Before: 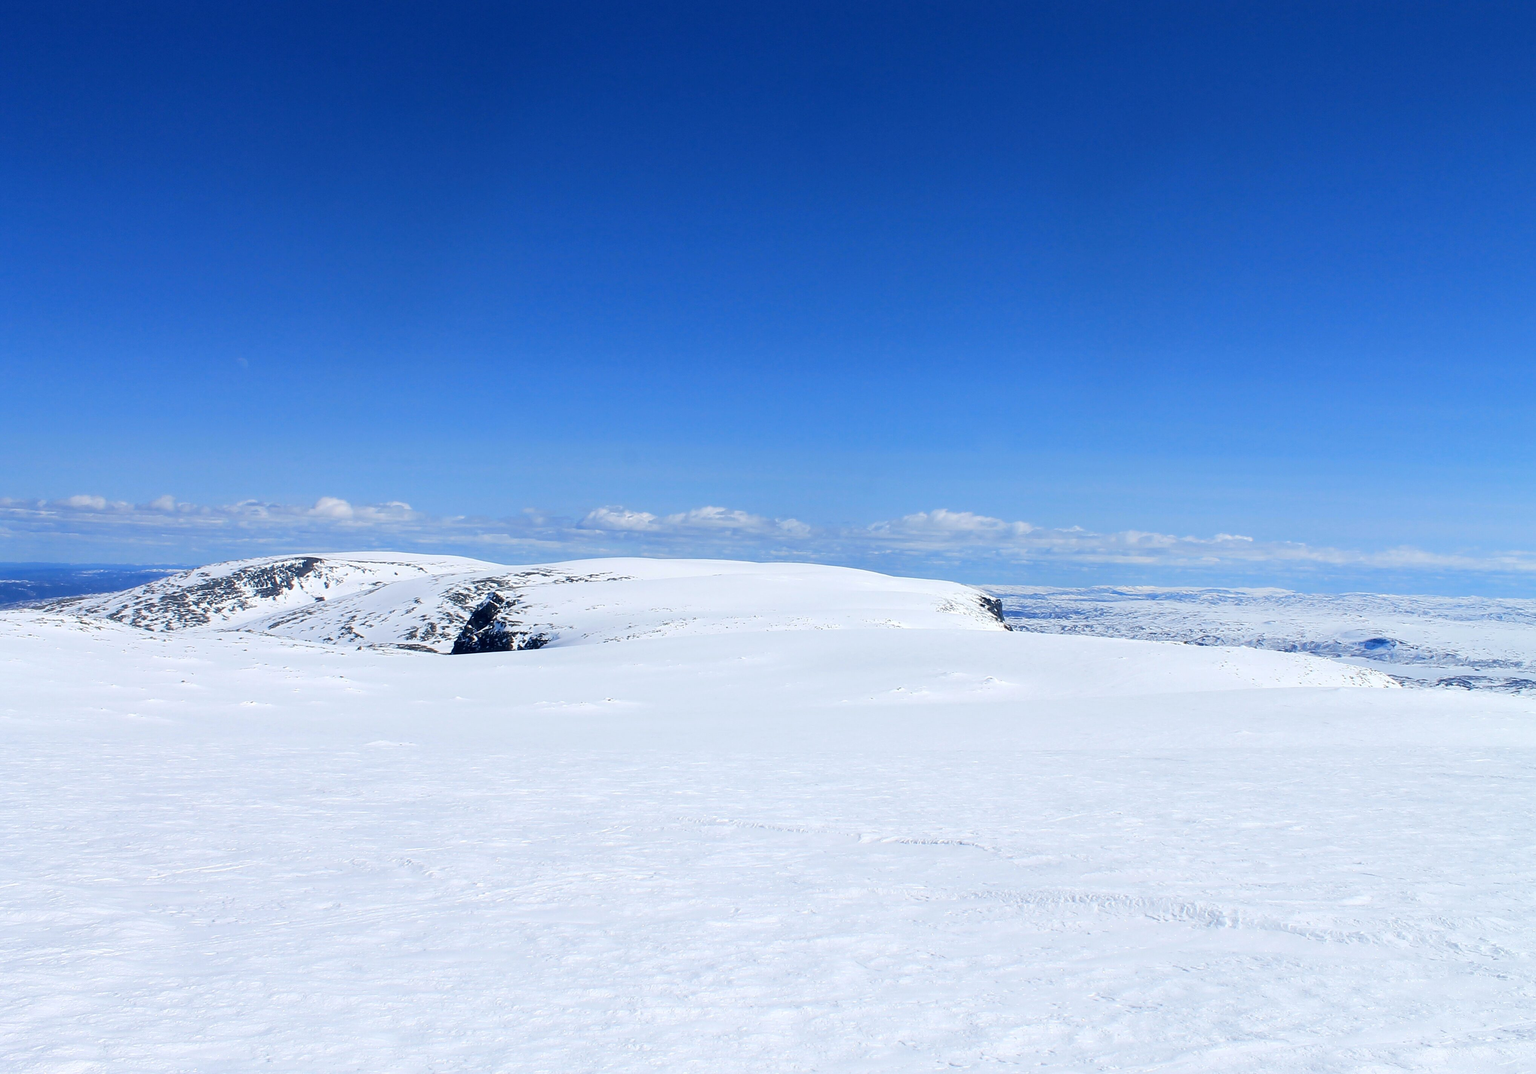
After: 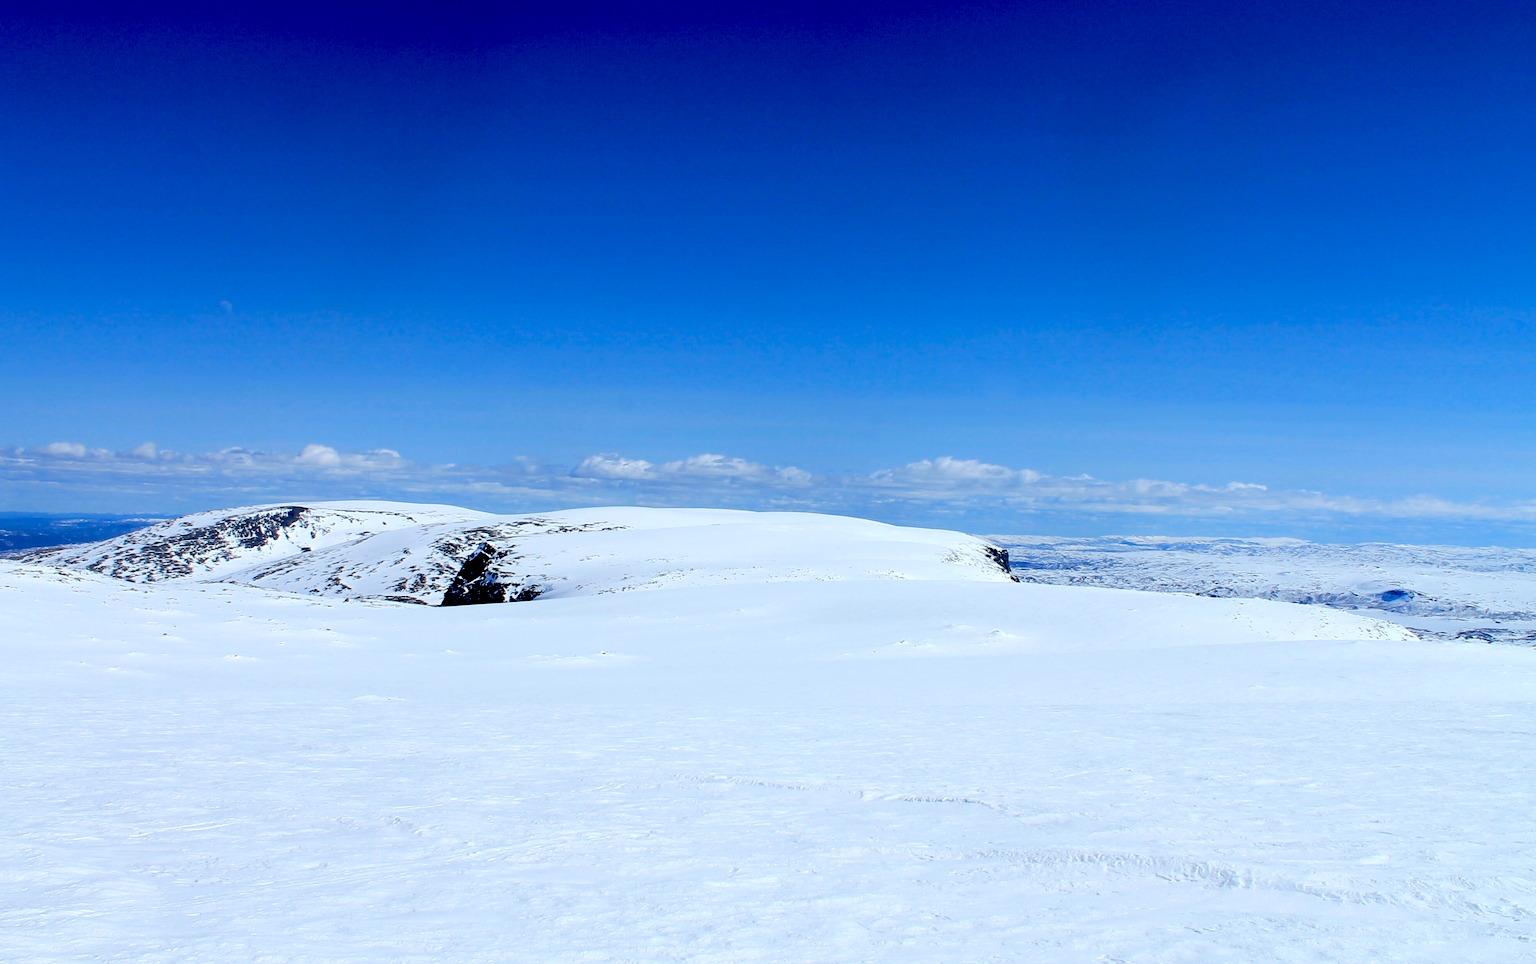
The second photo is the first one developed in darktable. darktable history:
color correction: highlights a* -3.28, highlights b* -6.24, shadows a* 3.1, shadows b* 5.19
crop: left 1.507%, top 6.147%, right 1.379%, bottom 6.637%
exposure: black level correction 0.047, exposure 0.013 EV, compensate highlight preservation false
